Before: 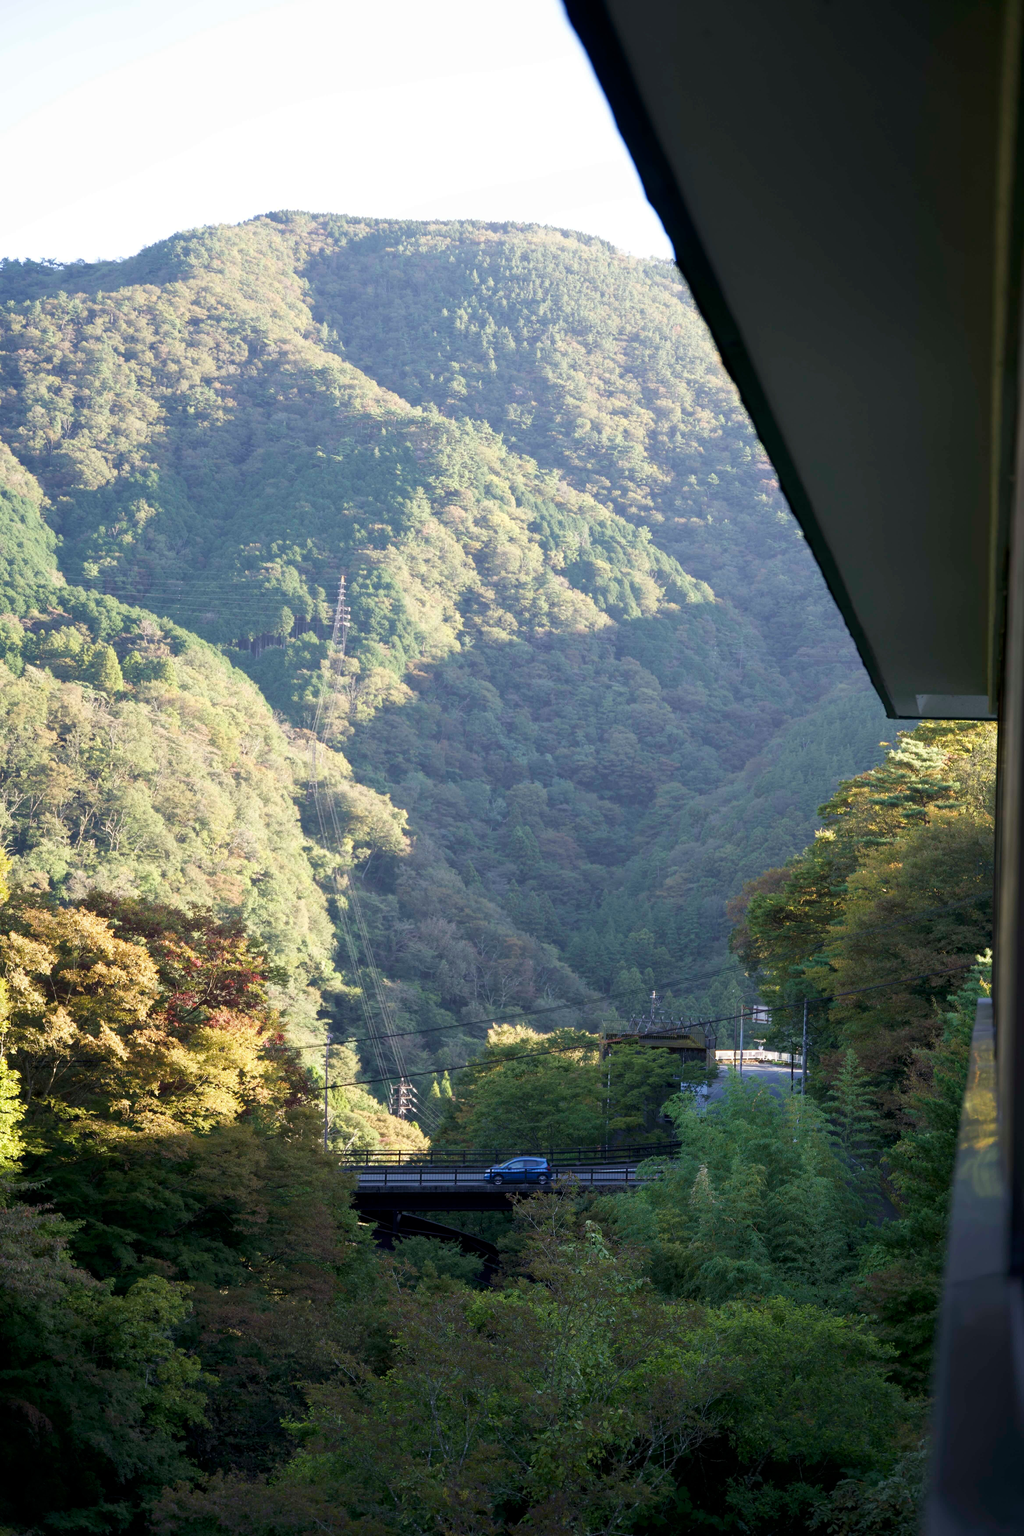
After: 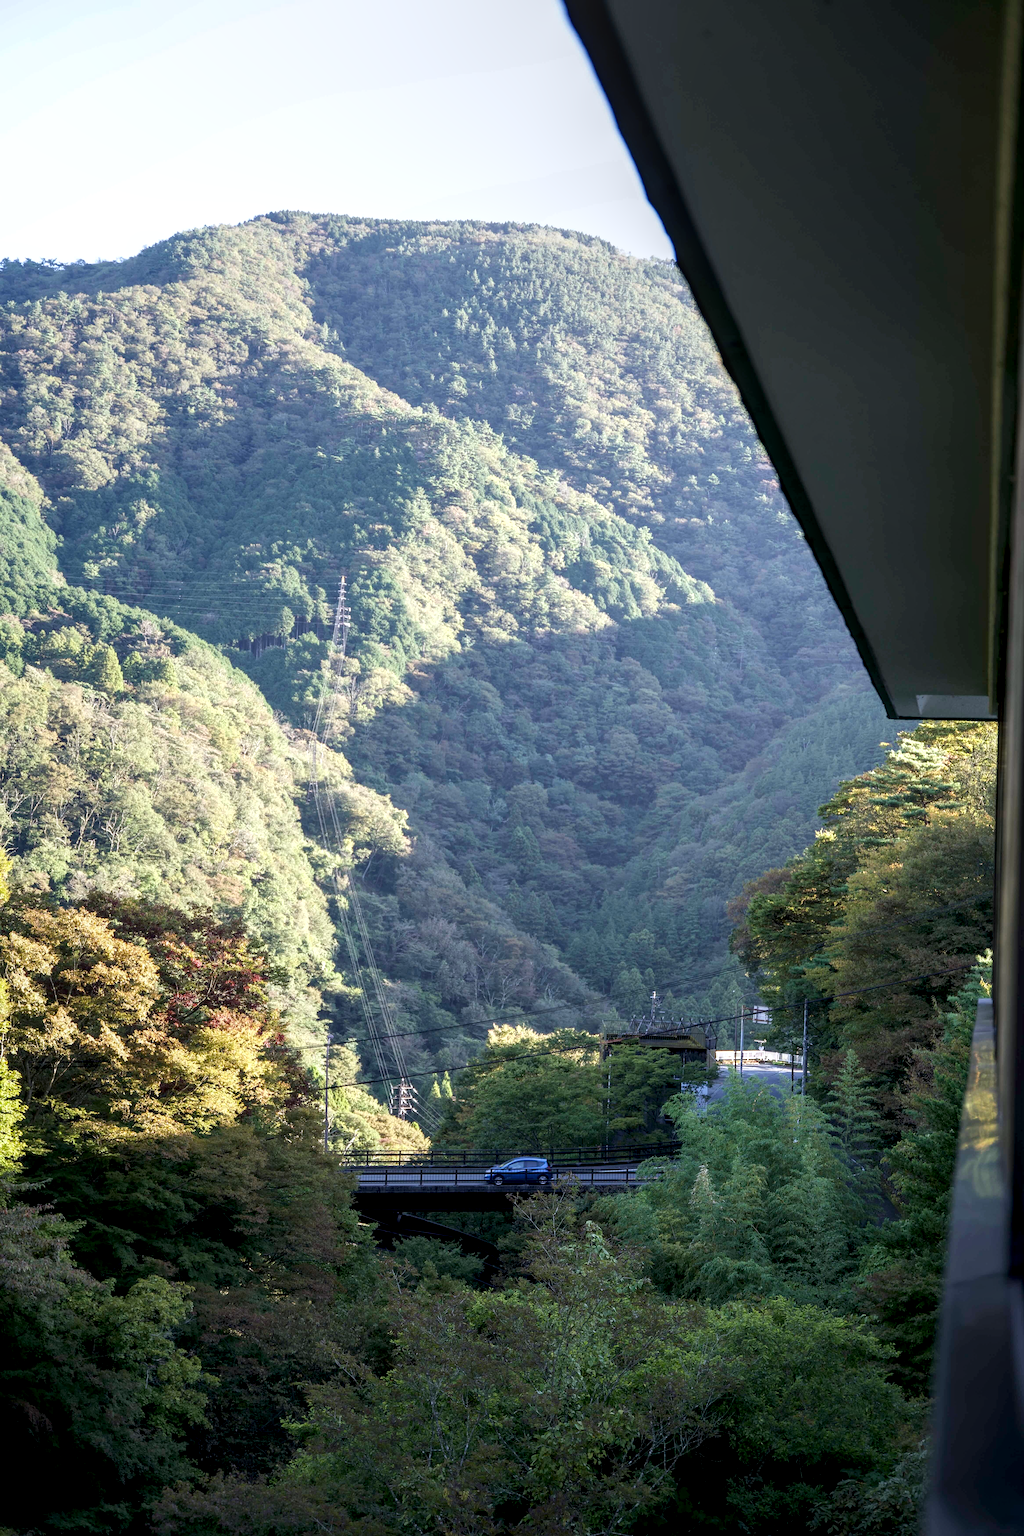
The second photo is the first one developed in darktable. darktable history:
local contrast: highlights 20%, detail 150%
white balance: red 0.974, blue 1.044
sharpen: radius 2.529, amount 0.323
